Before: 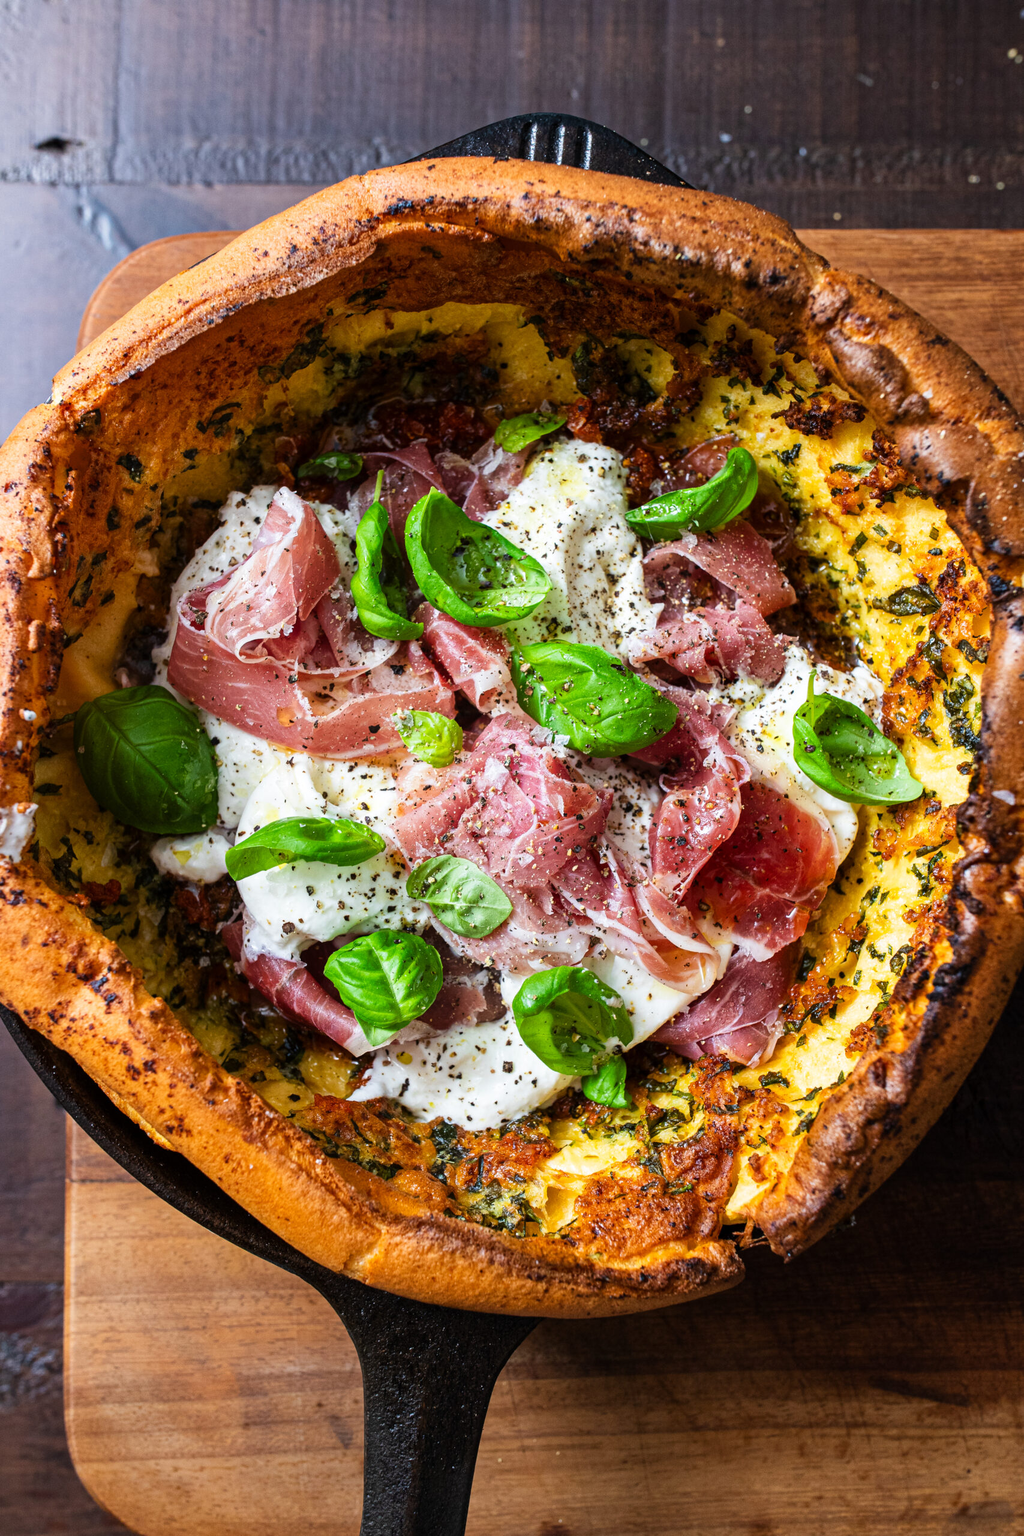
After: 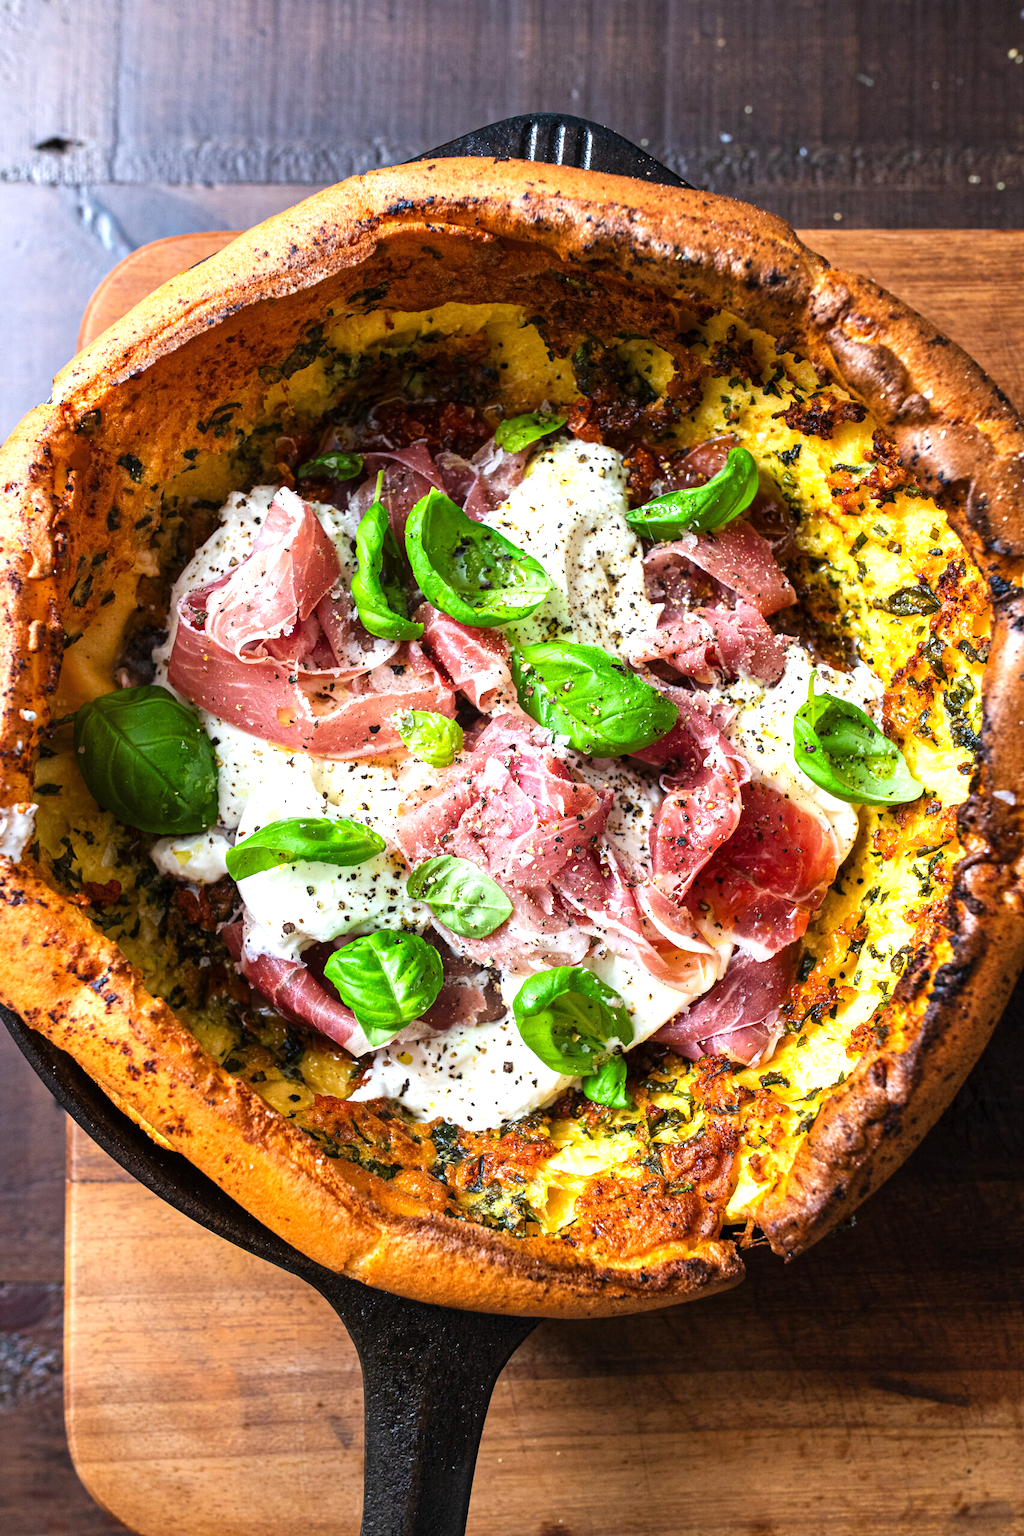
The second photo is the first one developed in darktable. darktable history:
exposure: black level correction 0, exposure 0.594 EV, compensate highlight preservation false
